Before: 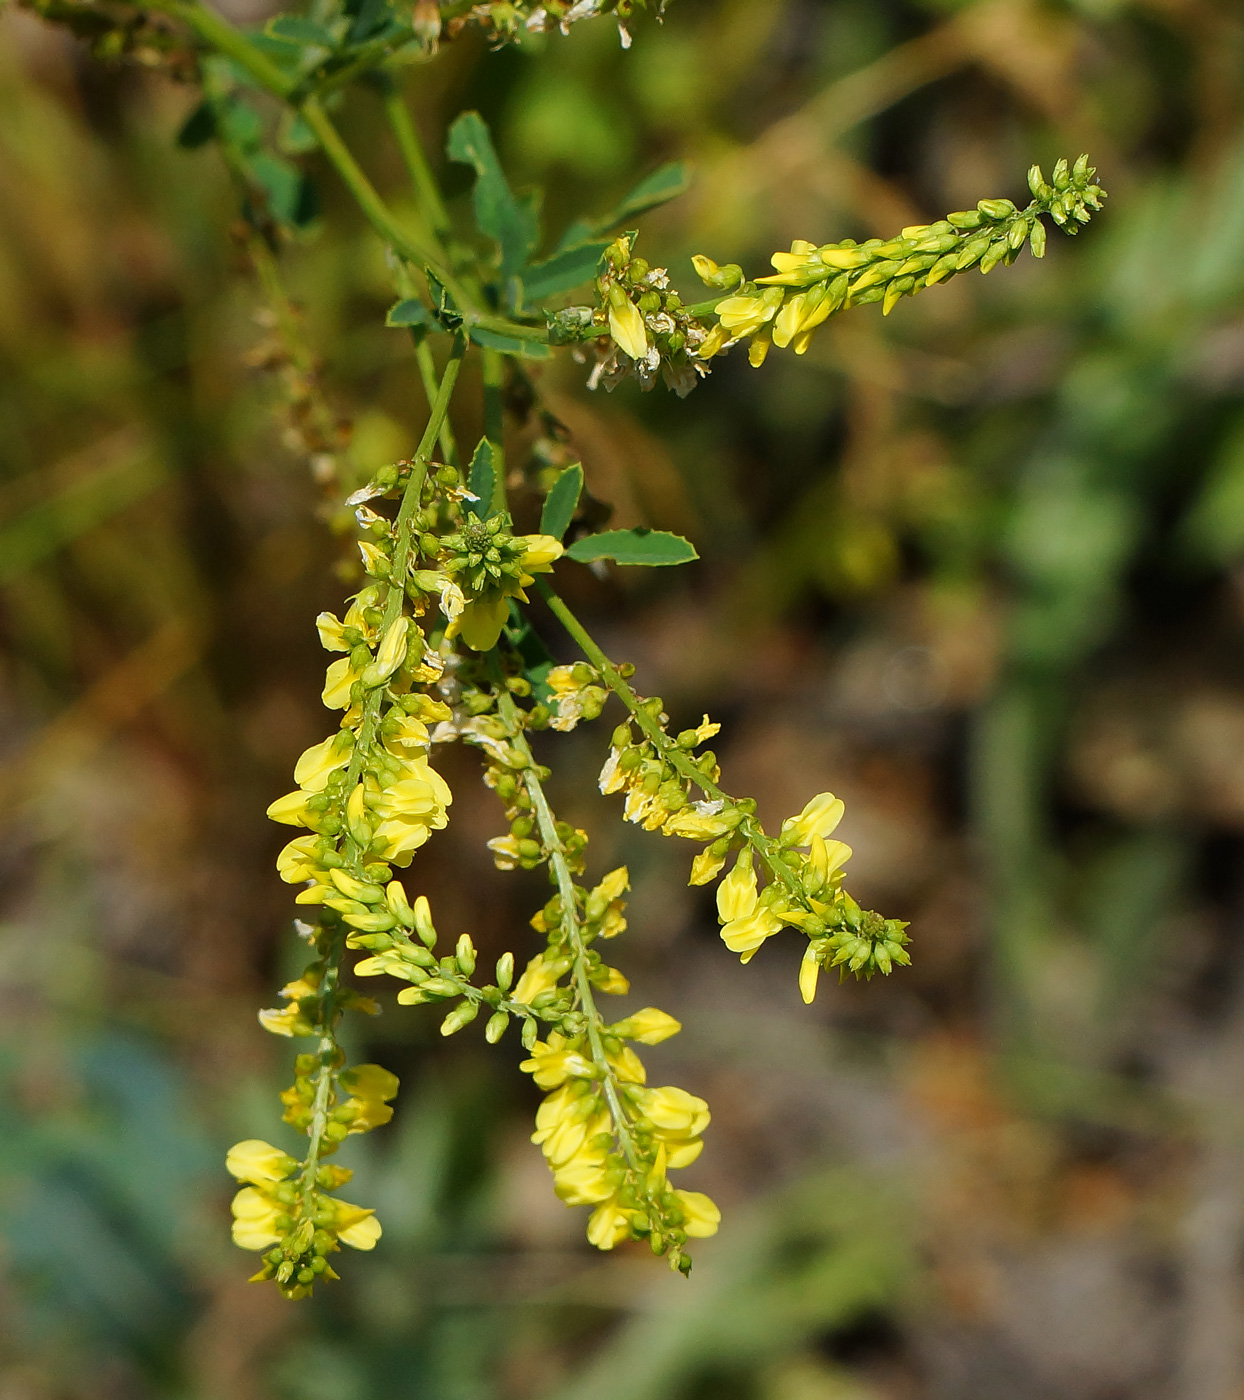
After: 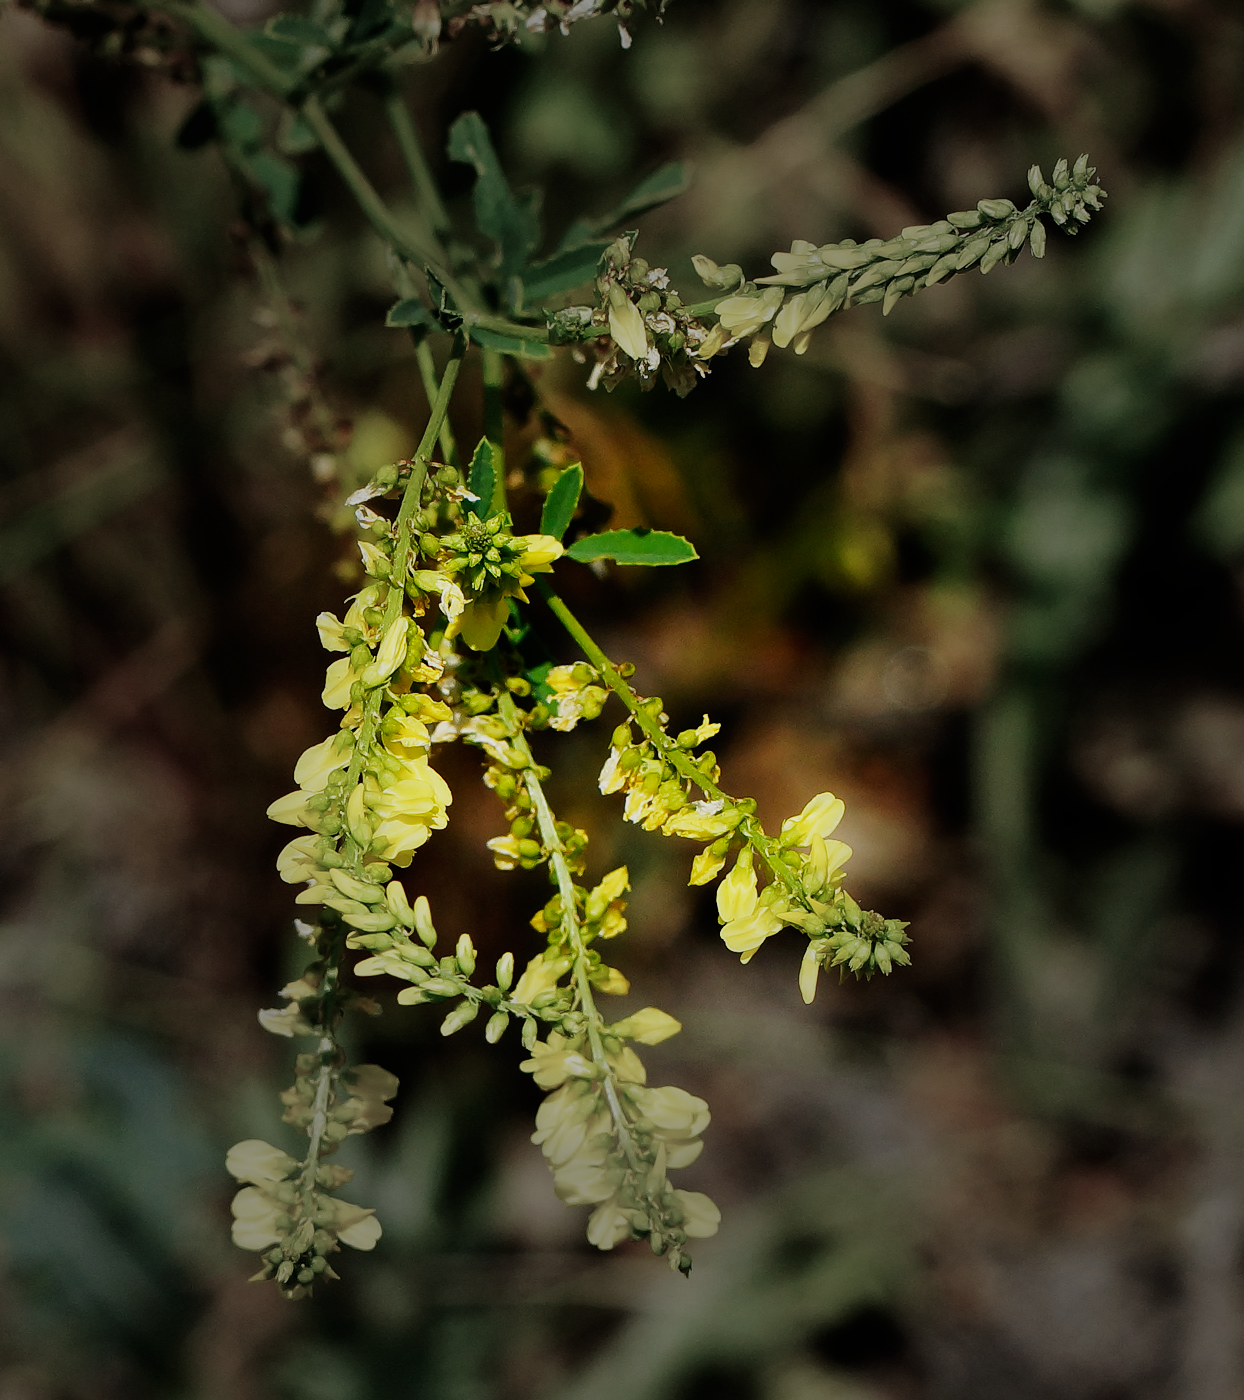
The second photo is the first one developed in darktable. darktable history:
sigmoid: contrast 1.8, skew -0.2, preserve hue 0%, red attenuation 0.1, red rotation 0.035, green attenuation 0.1, green rotation -0.017, blue attenuation 0.15, blue rotation -0.052, base primaries Rec2020
vignetting: fall-off start 31.28%, fall-off radius 34.64%, brightness -0.575
